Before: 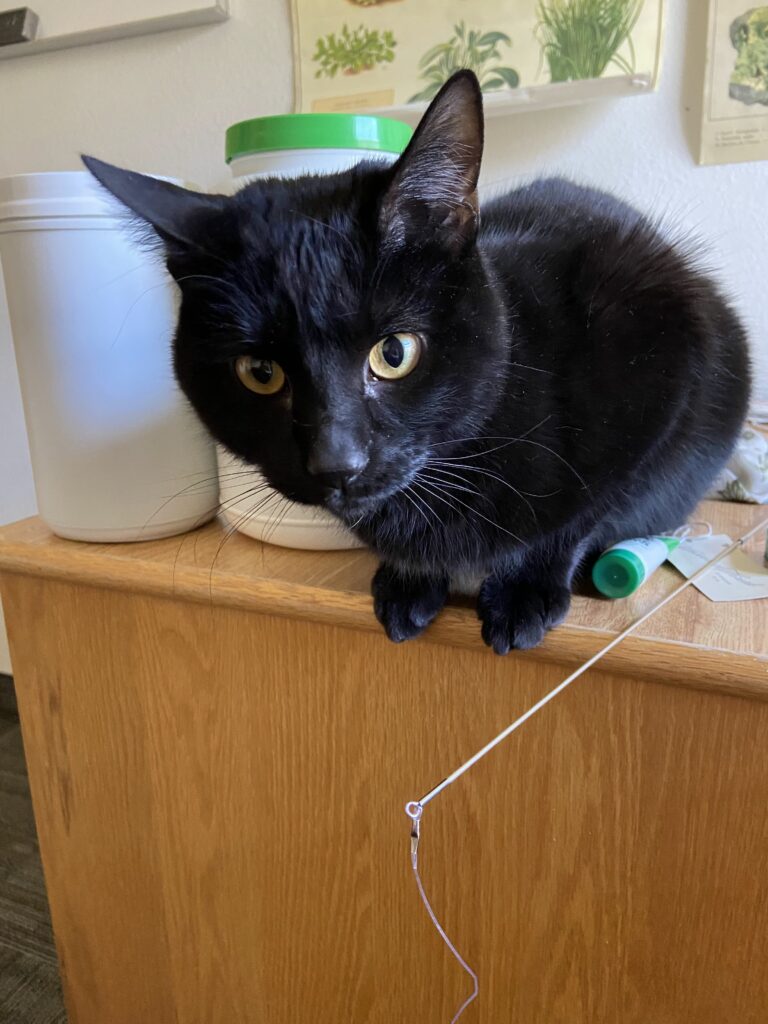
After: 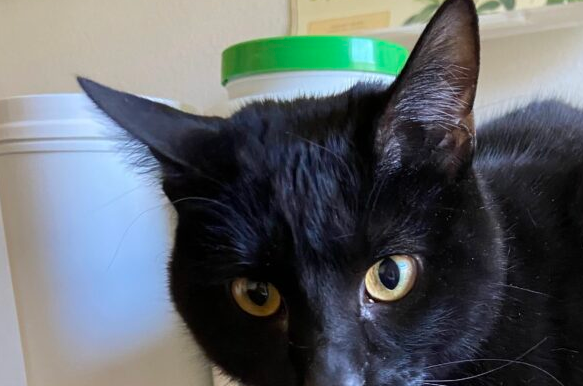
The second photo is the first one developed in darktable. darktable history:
crop: left 0.532%, top 7.636%, right 23.497%, bottom 54.612%
